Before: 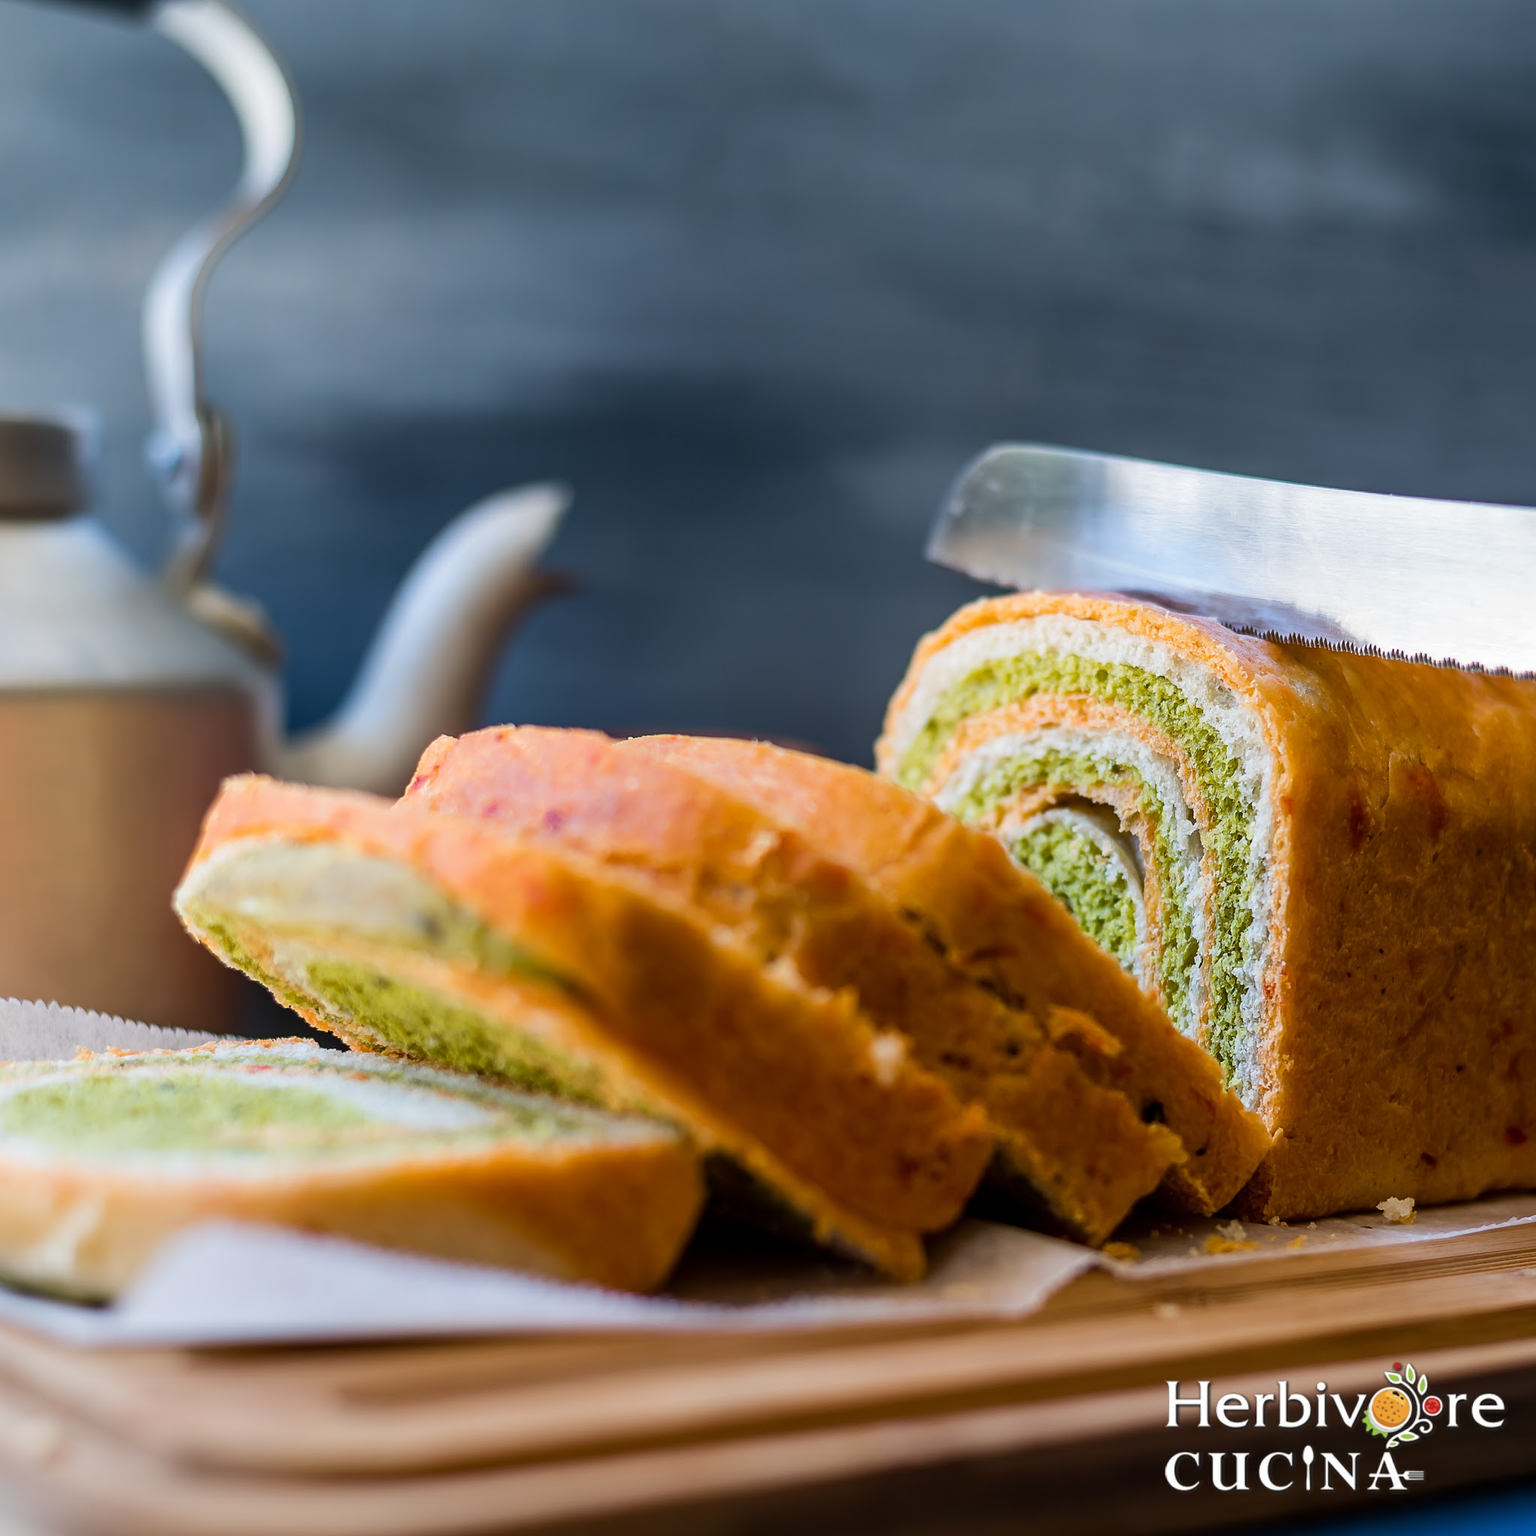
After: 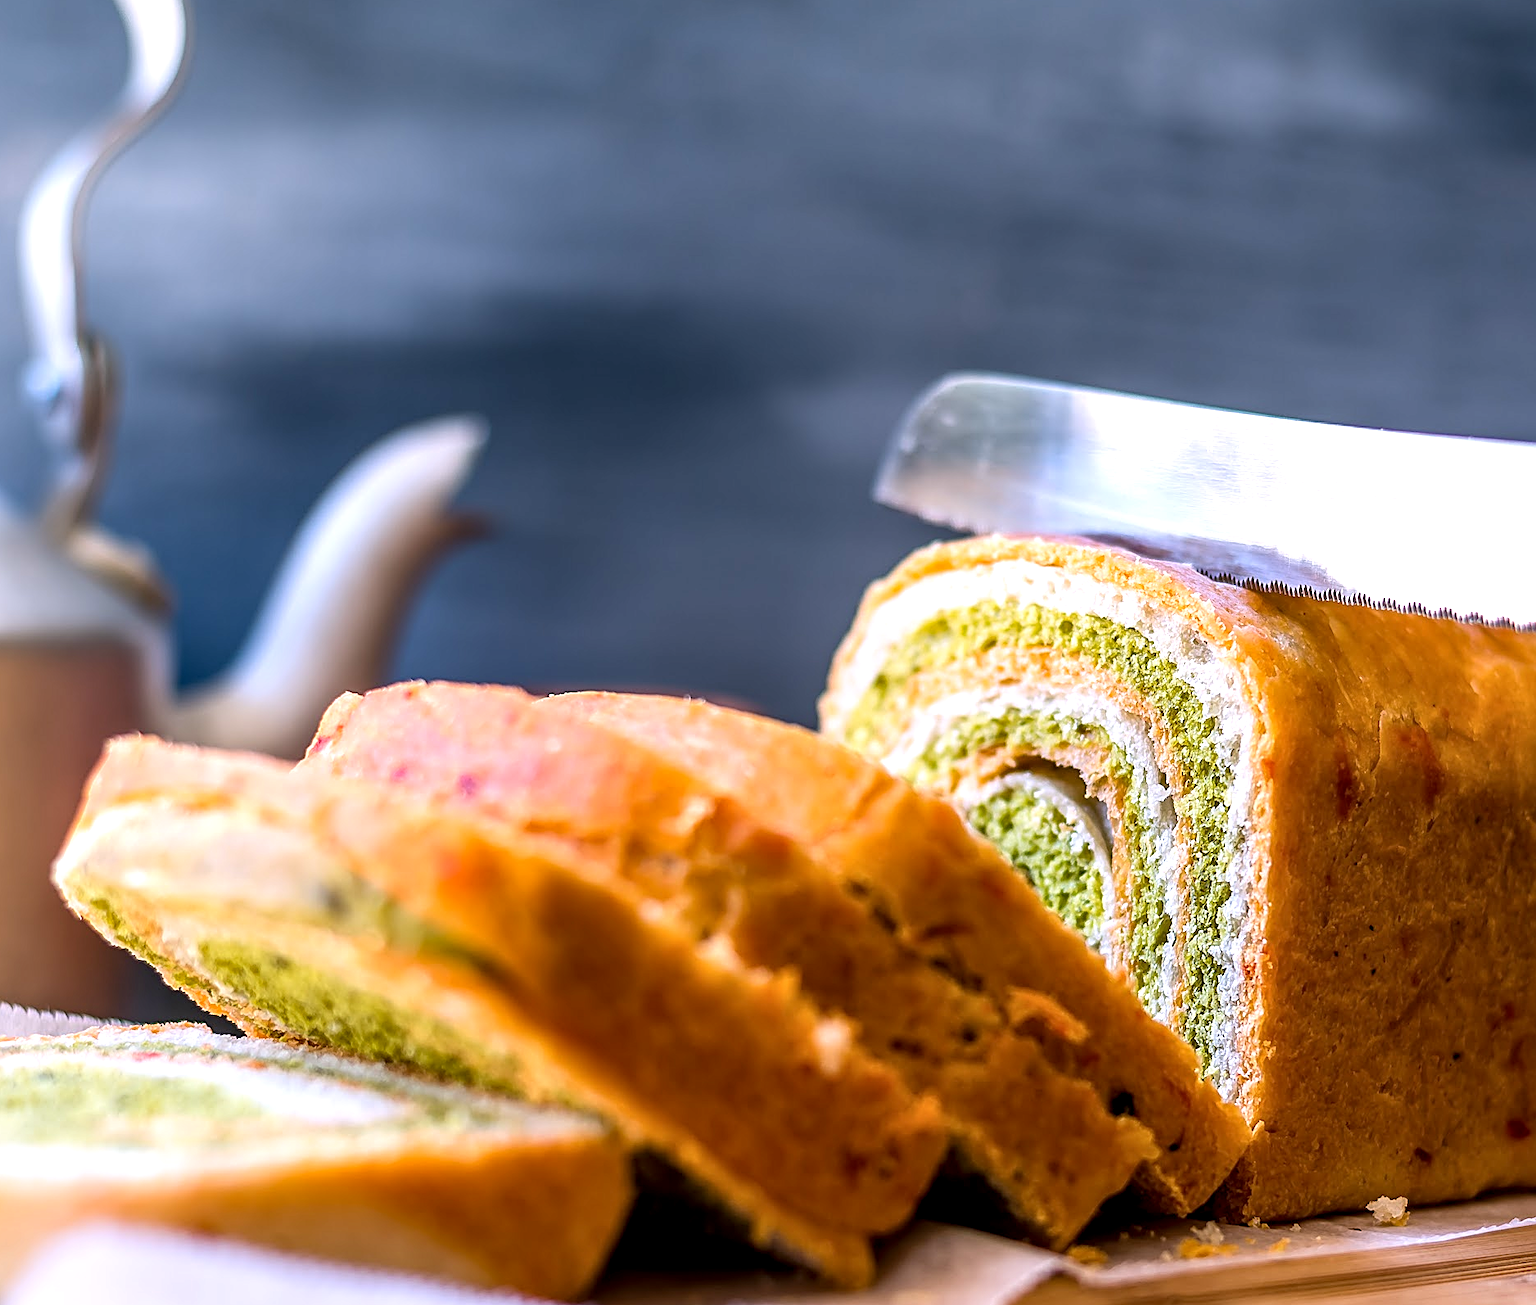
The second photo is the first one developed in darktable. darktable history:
crop: left 8.155%, top 6.611%, bottom 15.385%
white balance: red 1.05, blue 1.072
sharpen: on, module defaults
local contrast: on, module defaults
exposure: black level correction 0.001, exposure 0.5 EV, compensate exposure bias true, compensate highlight preservation false
